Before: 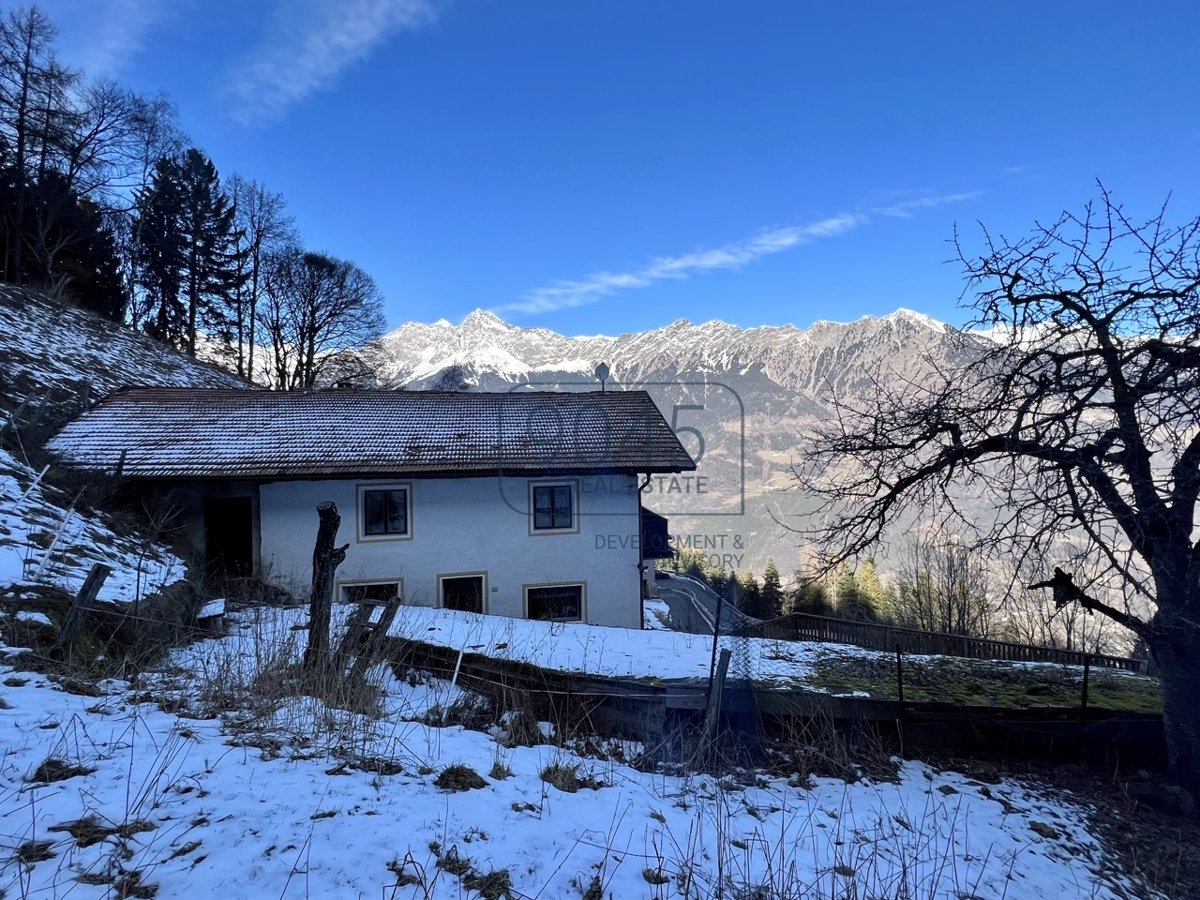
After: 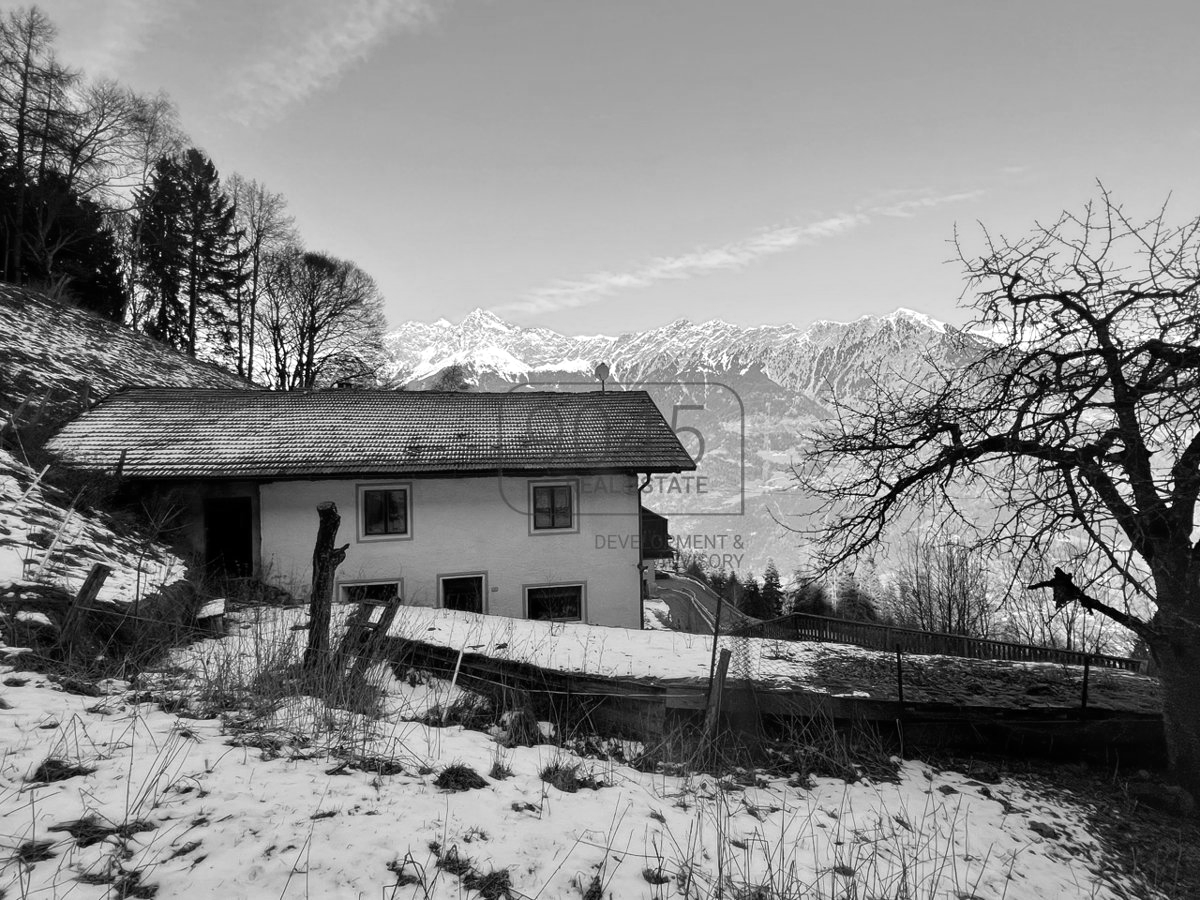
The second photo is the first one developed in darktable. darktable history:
white balance: red 0.976, blue 1.04
color calibration: output gray [0.25, 0.35, 0.4, 0], x 0.383, y 0.372, temperature 3905.17 K
